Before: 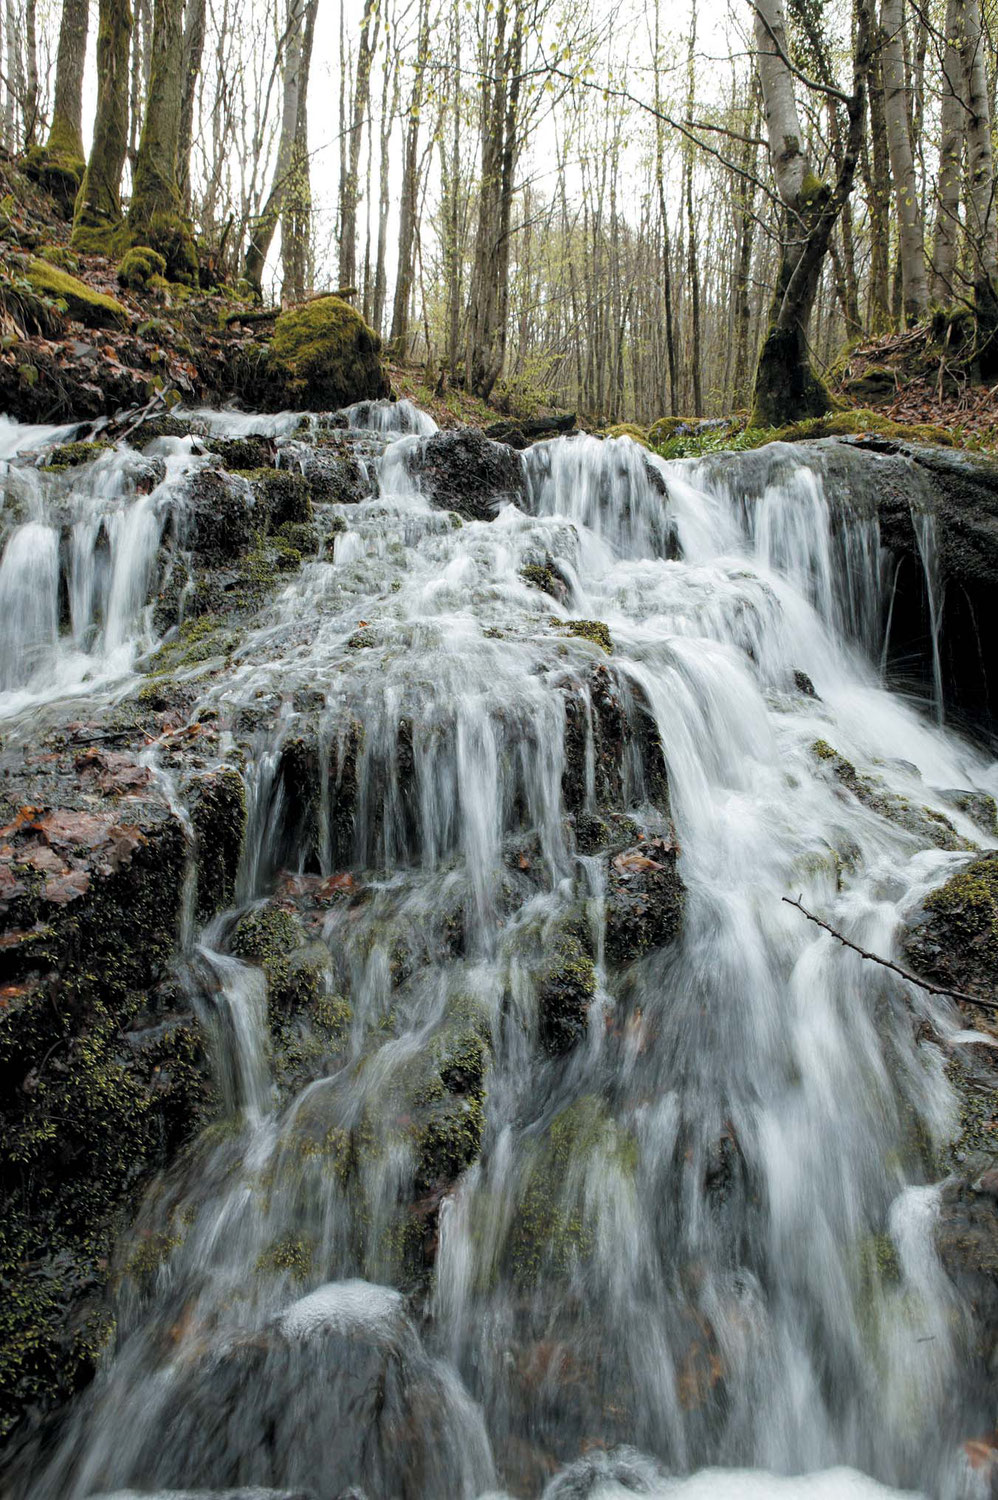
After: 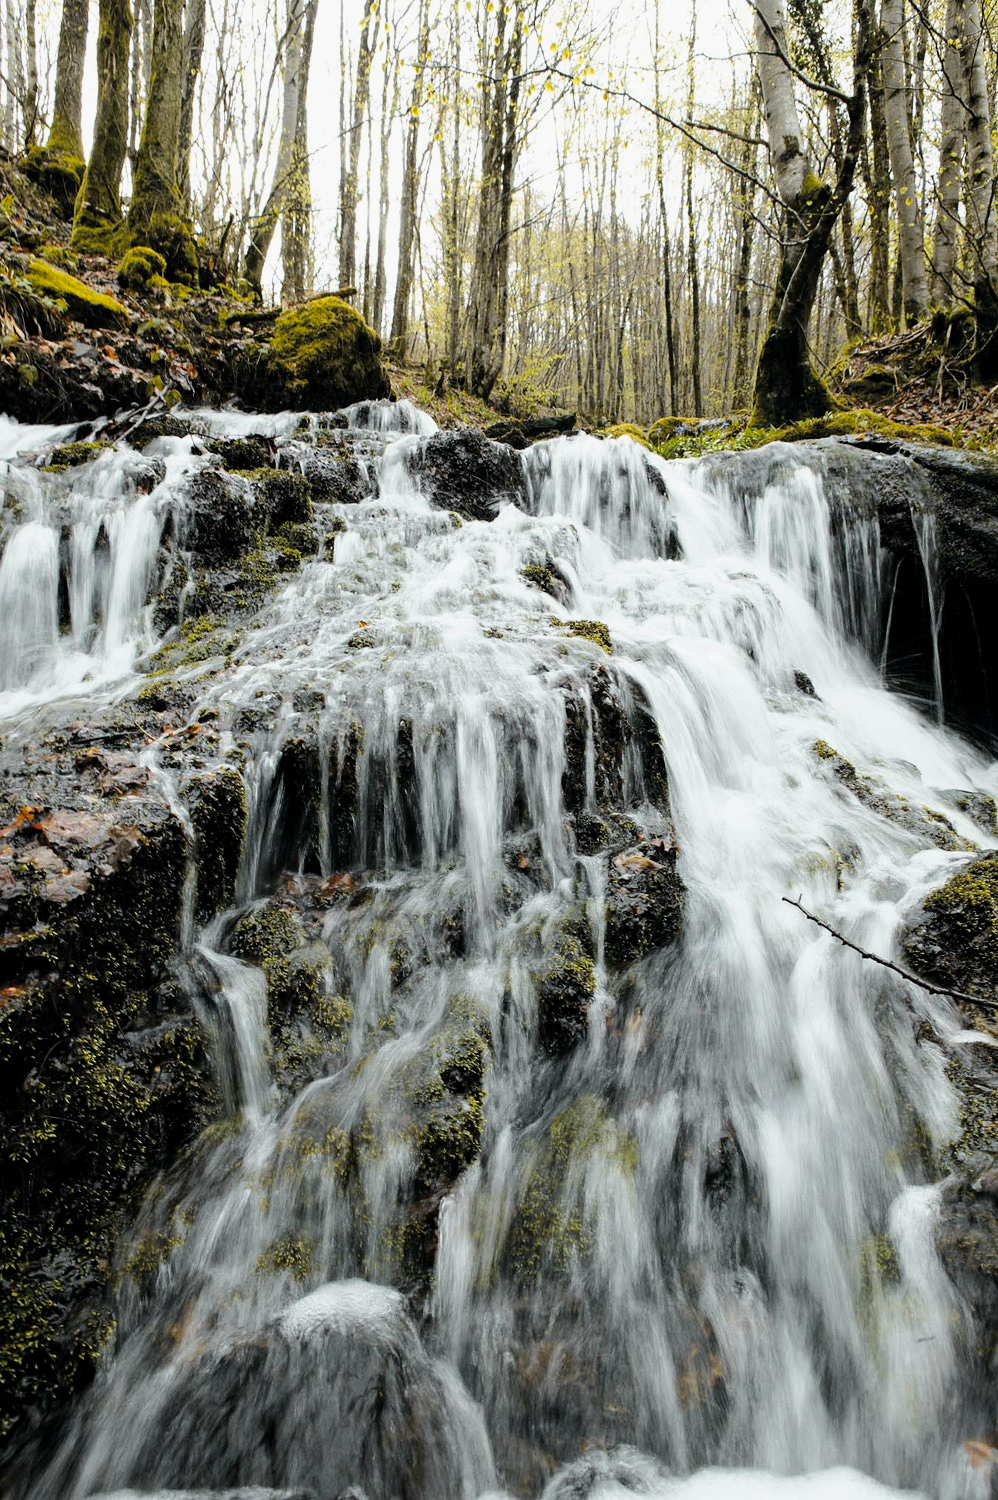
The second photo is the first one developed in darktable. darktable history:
tone curve: curves: ch0 [(0, 0) (0.136, 0.071) (0.346, 0.366) (0.489, 0.573) (0.66, 0.748) (0.858, 0.926) (1, 0.977)]; ch1 [(0, 0) (0.353, 0.344) (0.45, 0.46) (0.498, 0.498) (0.521, 0.512) (0.563, 0.559) (0.592, 0.605) (0.641, 0.673) (1, 1)]; ch2 [(0, 0) (0.333, 0.346) (0.375, 0.375) (0.424, 0.43) (0.476, 0.492) (0.502, 0.502) (0.524, 0.531) (0.579, 0.61) (0.612, 0.644) (0.641, 0.722) (1, 1)], color space Lab, independent channels, preserve colors none
